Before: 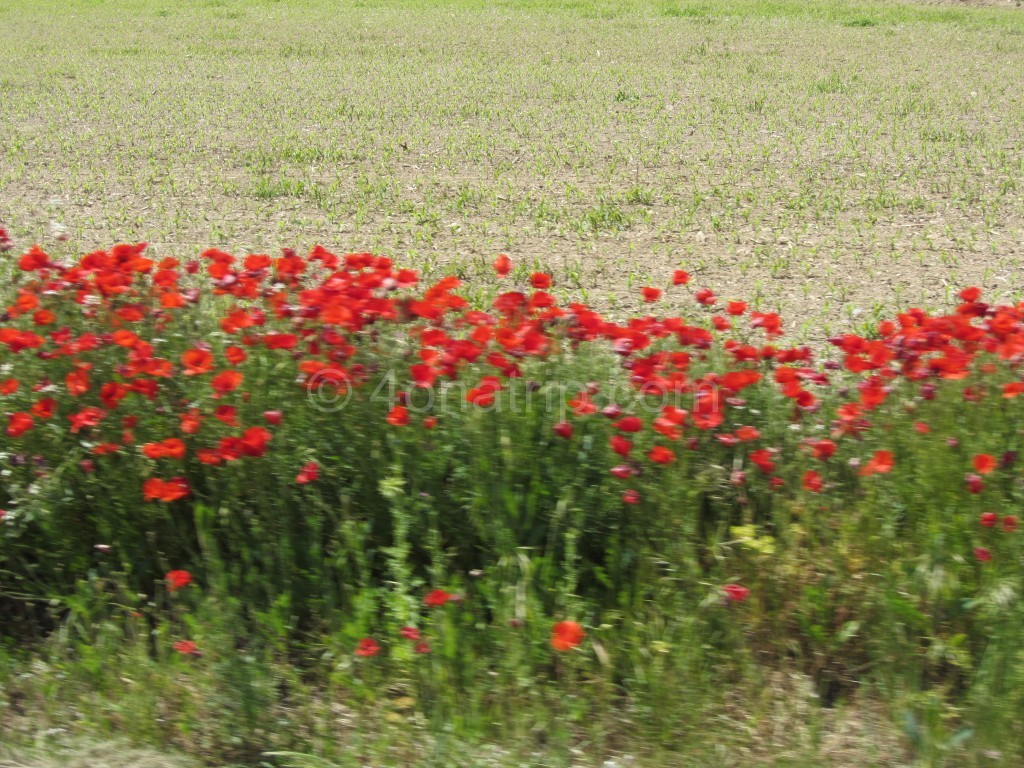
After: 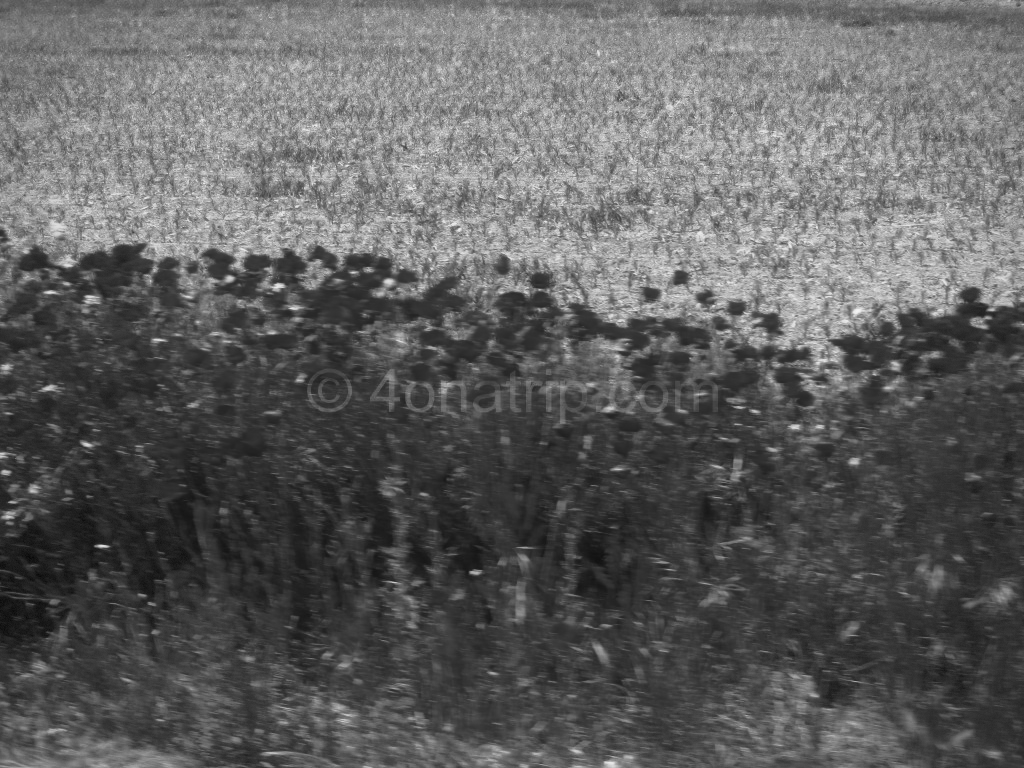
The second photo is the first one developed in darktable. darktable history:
color zones: curves: ch0 [(0.287, 0.048) (0.493, 0.484) (0.737, 0.816)]; ch1 [(0, 0) (0.143, 0) (0.286, 0) (0.429, 0) (0.571, 0) (0.714, 0) (0.857, 0)]
base curve: curves: ch0 [(0, 0) (0.028, 0.03) (0.121, 0.232) (0.46, 0.748) (0.859, 0.968) (1, 1)], preserve colors none
haze removal: strength -0.101, compatibility mode true, adaptive false
vignetting: fall-off start 71.44%, brightness -0.334, dithering 8-bit output
